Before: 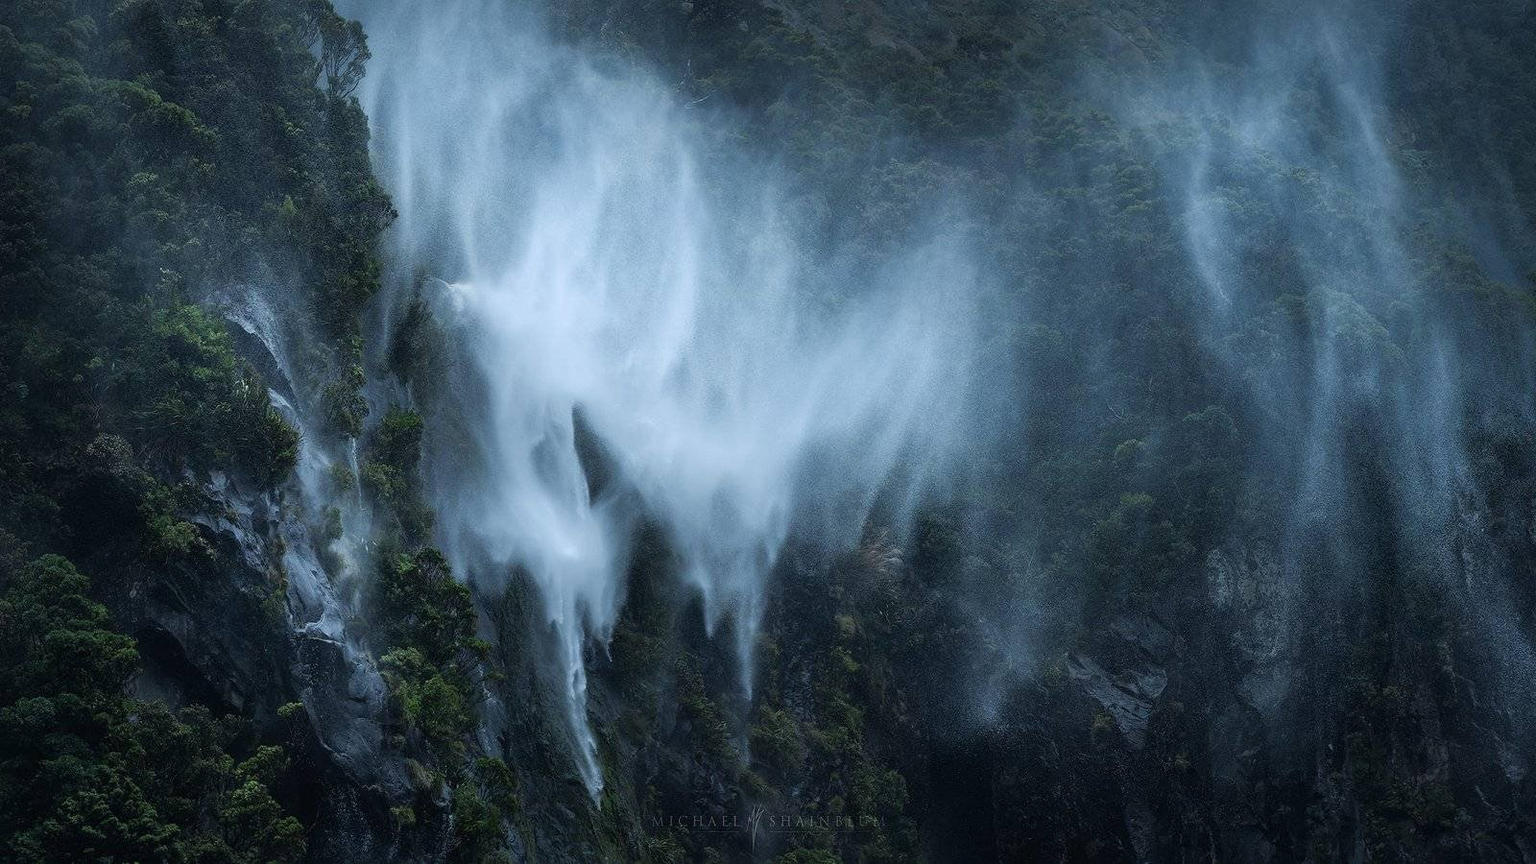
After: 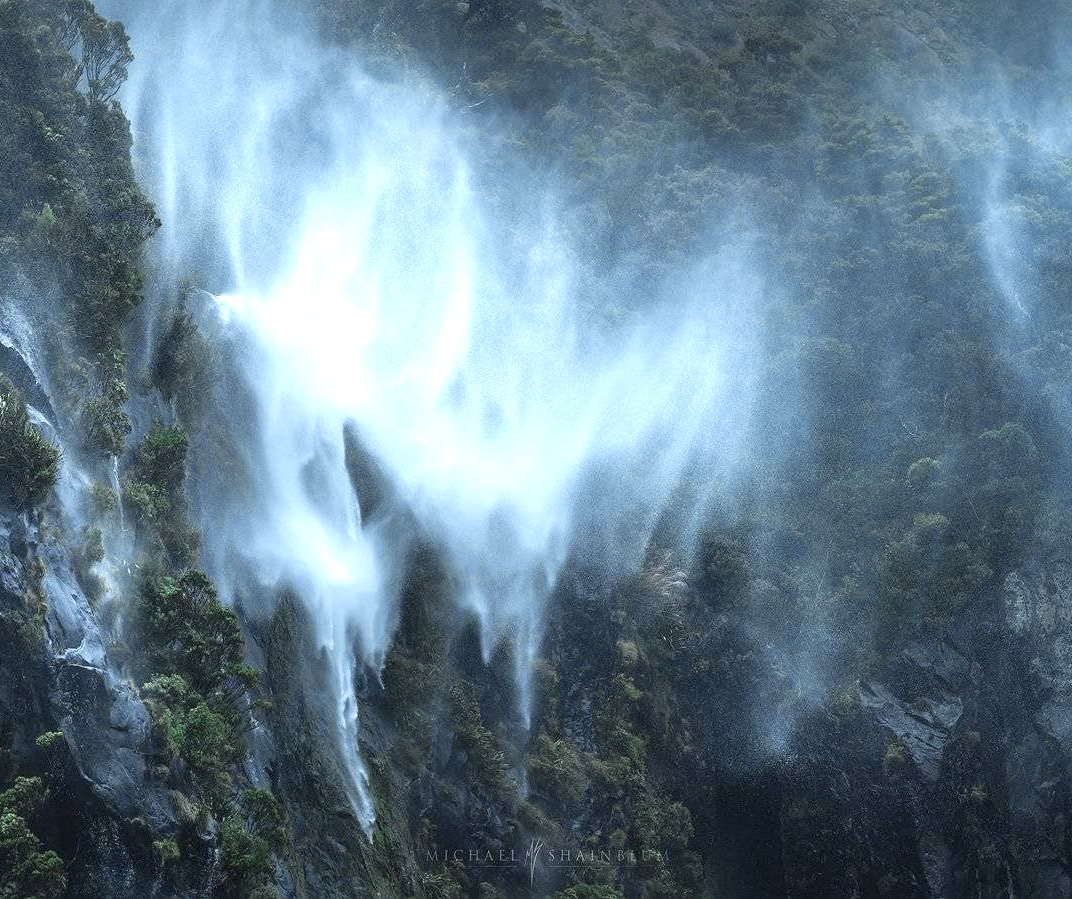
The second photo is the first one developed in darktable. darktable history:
exposure: black level correction 0, exposure 1.512 EV, compensate highlight preservation false
crop and rotate: left 15.845%, right 17.145%
color zones: curves: ch0 [(0, 0.5) (0.125, 0.4) (0.25, 0.5) (0.375, 0.4) (0.5, 0.4) (0.625, 0.35) (0.75, 0.35) (0.875, 0.5)]; ch1 [(0, 0.35) (0.125, 0.45) (0.25, 0.35) (0.375, 0.35) (0.5, 0.35) (0.625, 0.35) (0.75, 0.45) (0.875, 0.35)]; ch2 [(0, 0.6) (0.125, 0.5) (0.25, 0.5) (0.375, 0.6) (0.5, 0.6) (0.625, 0.5) (0.75, 0.5) (0.875, 0.5)]
